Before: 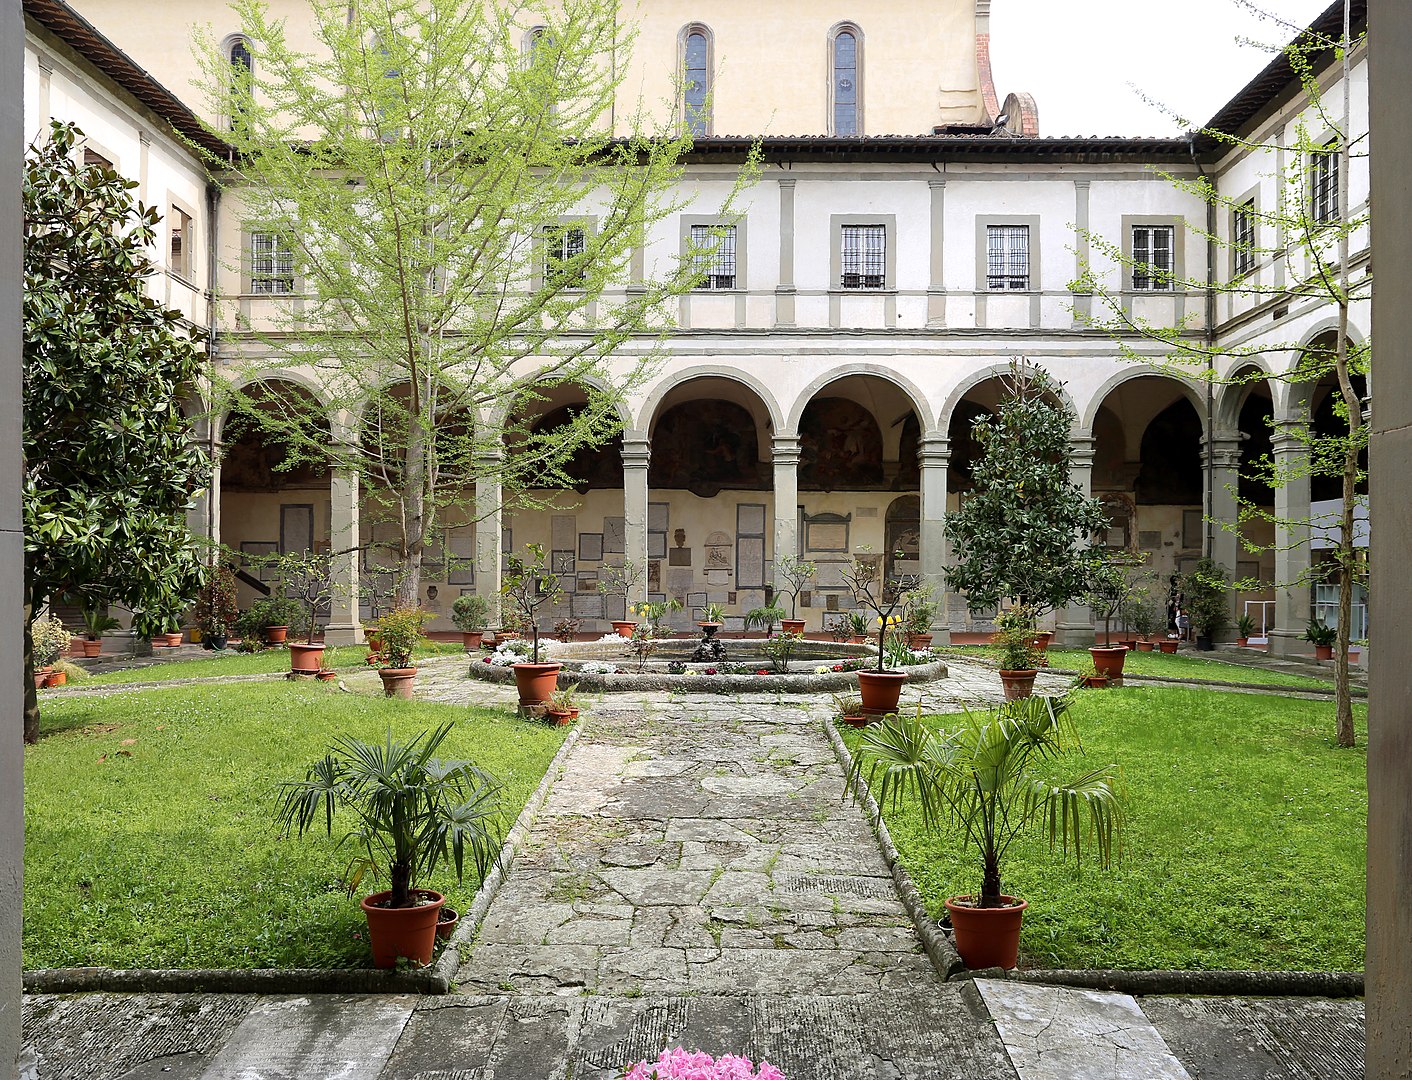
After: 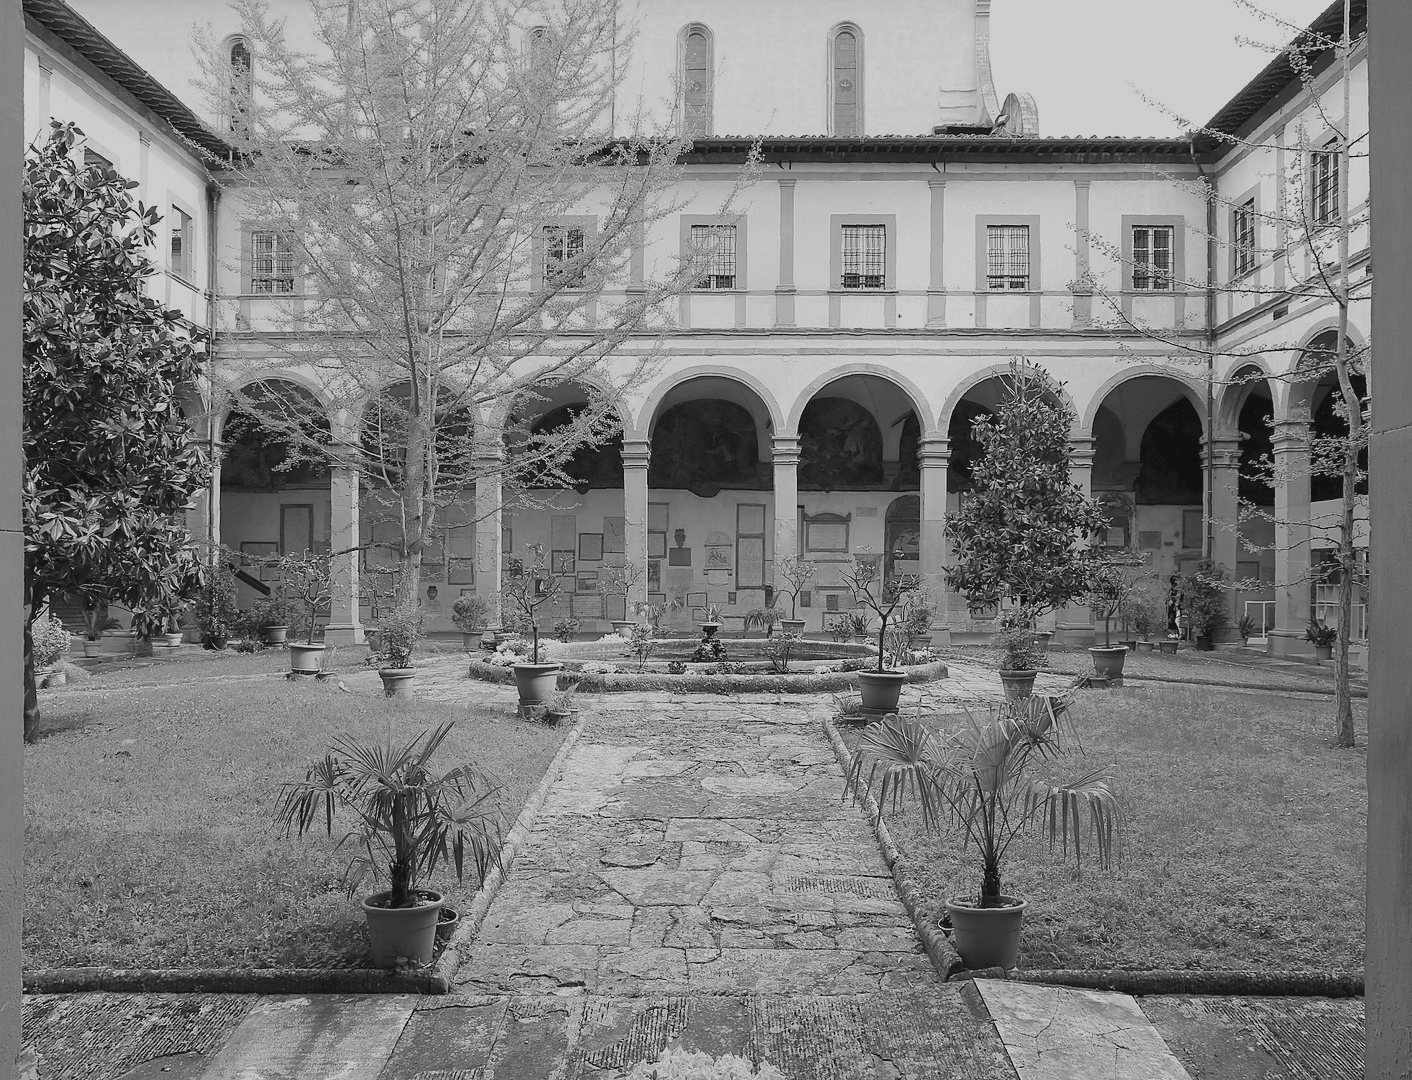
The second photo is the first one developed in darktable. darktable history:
exposure: black level correction -0.001, exposure 0.08 EV, compensate highlight preservation false
color correction: saturation 0.85
color balance rgb: contrast -30%
color zones: curves: ch0 [(0.004, 0.588) (0.116, 0.636) (0.259, 0.476) (0.423, 0.464) (0.75, 0.5)]; ch1 [(0, 0) (0.143, 0) (0.286, 0) (0.429, 0) (0.571, 0) (0.714, 0) (0.857, 0)]
